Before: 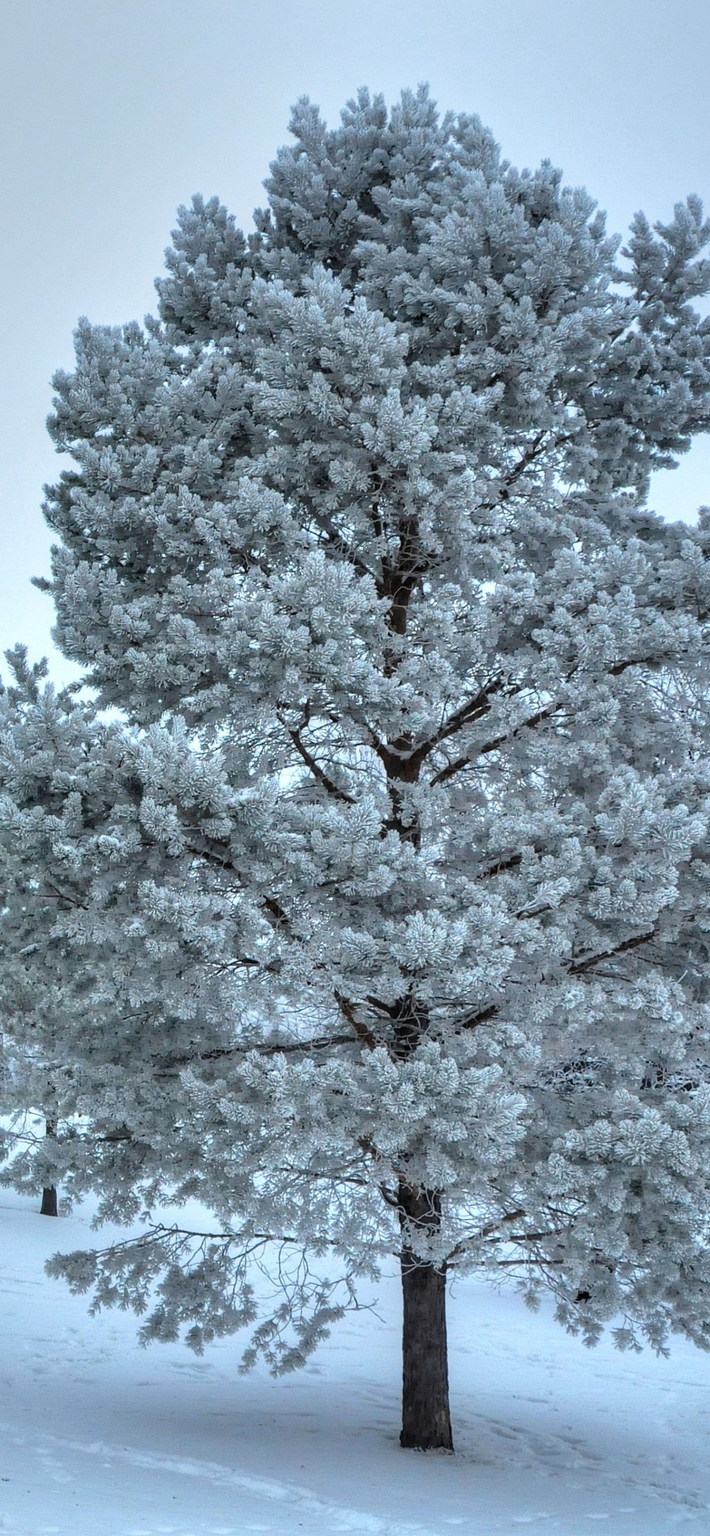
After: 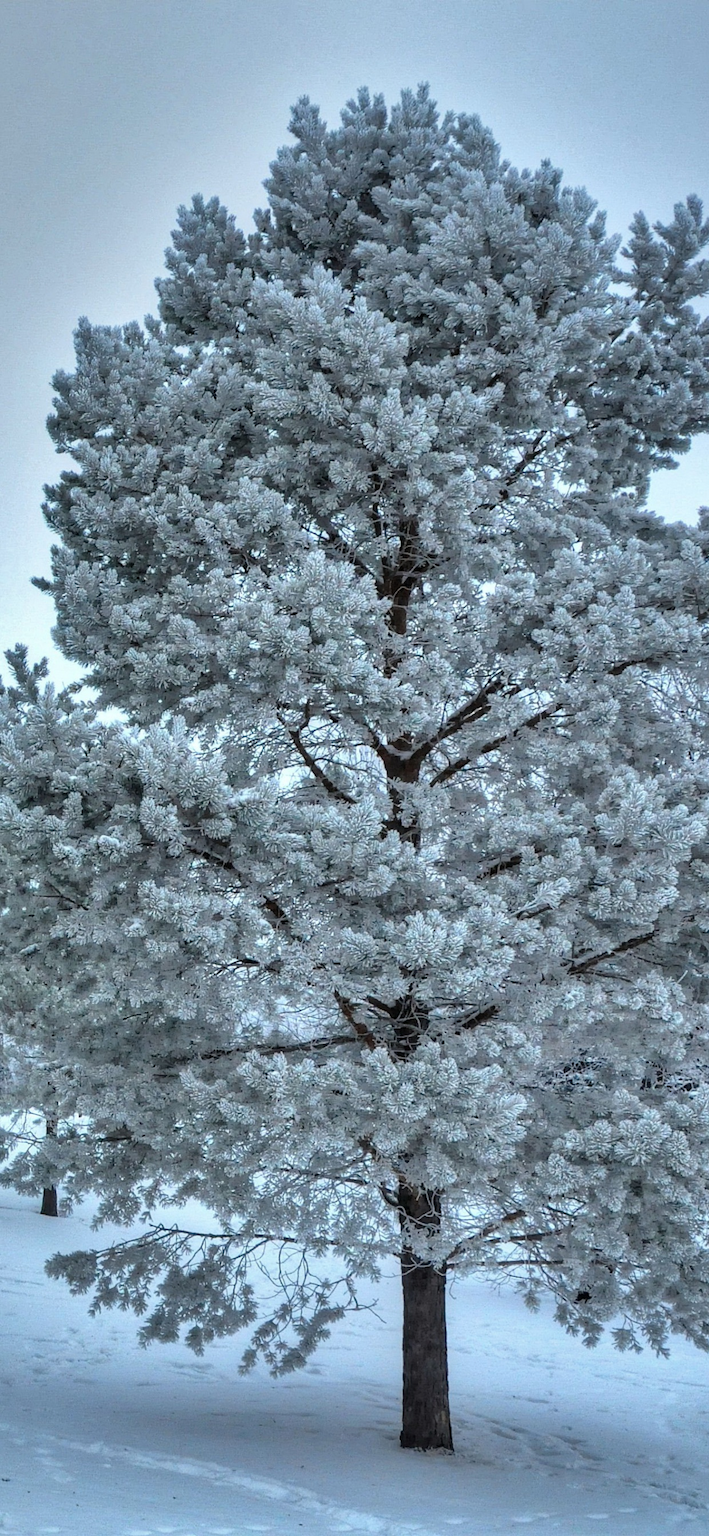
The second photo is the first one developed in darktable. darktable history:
shadows and highlights: radius 109.19, shadows 23.71, highlights -57.5, low approximation 0.01, soften with gaussian
